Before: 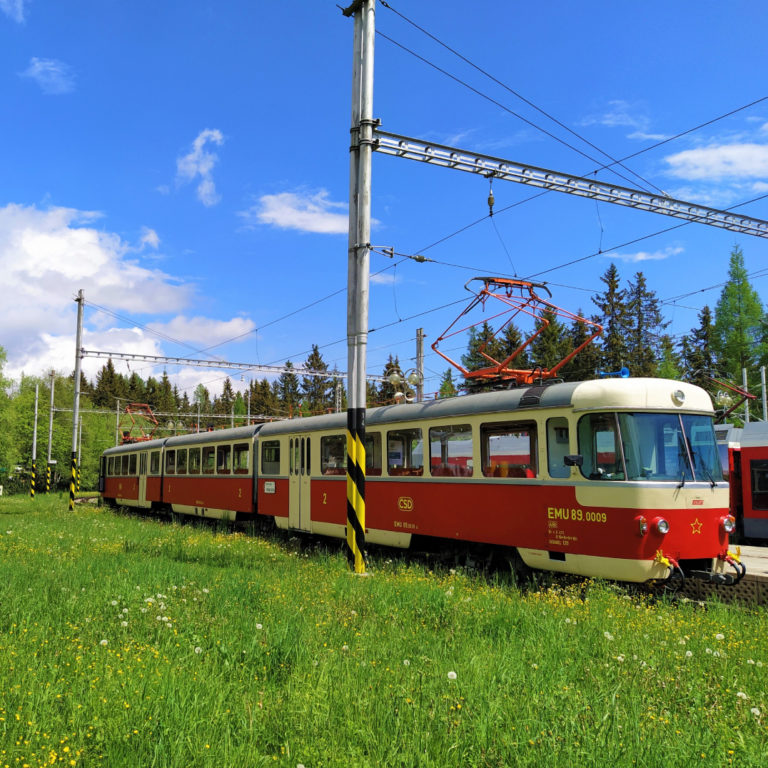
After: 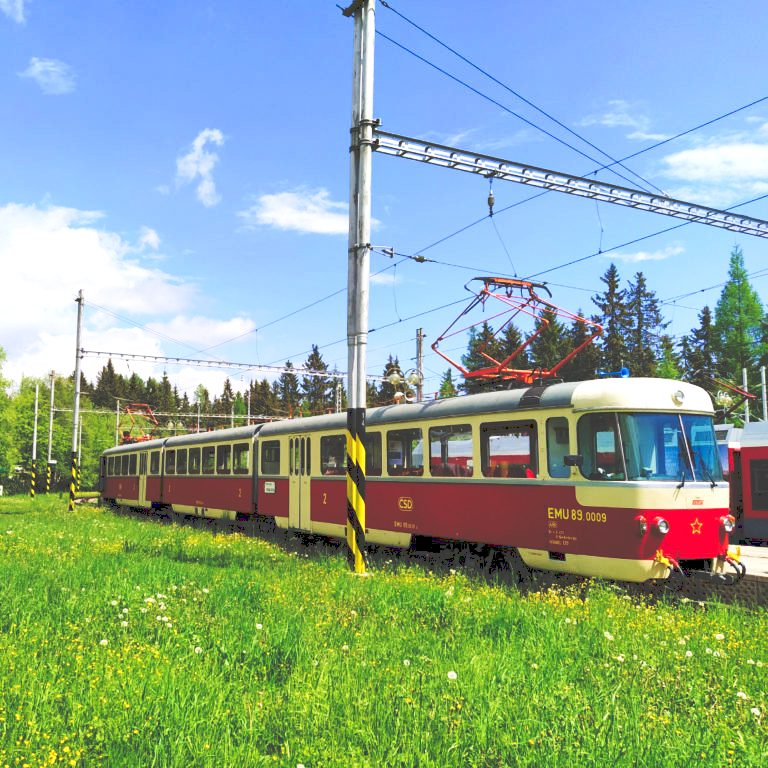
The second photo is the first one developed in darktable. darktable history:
exposure: black level correction 0.001, exposure 0.5 EV, compensate exposure bias true, compensate highlight preservation false
contrast brightness saturation: contrast 0.07
rotate and perspective: automatic cropping off
tone curve: curves: ch0 [(0, 0) (0.003, 0.24) (0.011, 0.24) (0.025, 0.24) (0.044, 0.244) (0.069, 0.244) (0.1, 0.252) (0.136, 0.264) (0.177, 0.274) (0.224, 0.284) (0.277, 0.313) (0.335, 0.361) (0.399, 0.415) (0.468, 0.498) (0.543, 0.595) (0.623, 0.695) (0.709, 0.793) (0.801, 0.883) (0.898, 0.942) (1, 1)], preserve colors none
